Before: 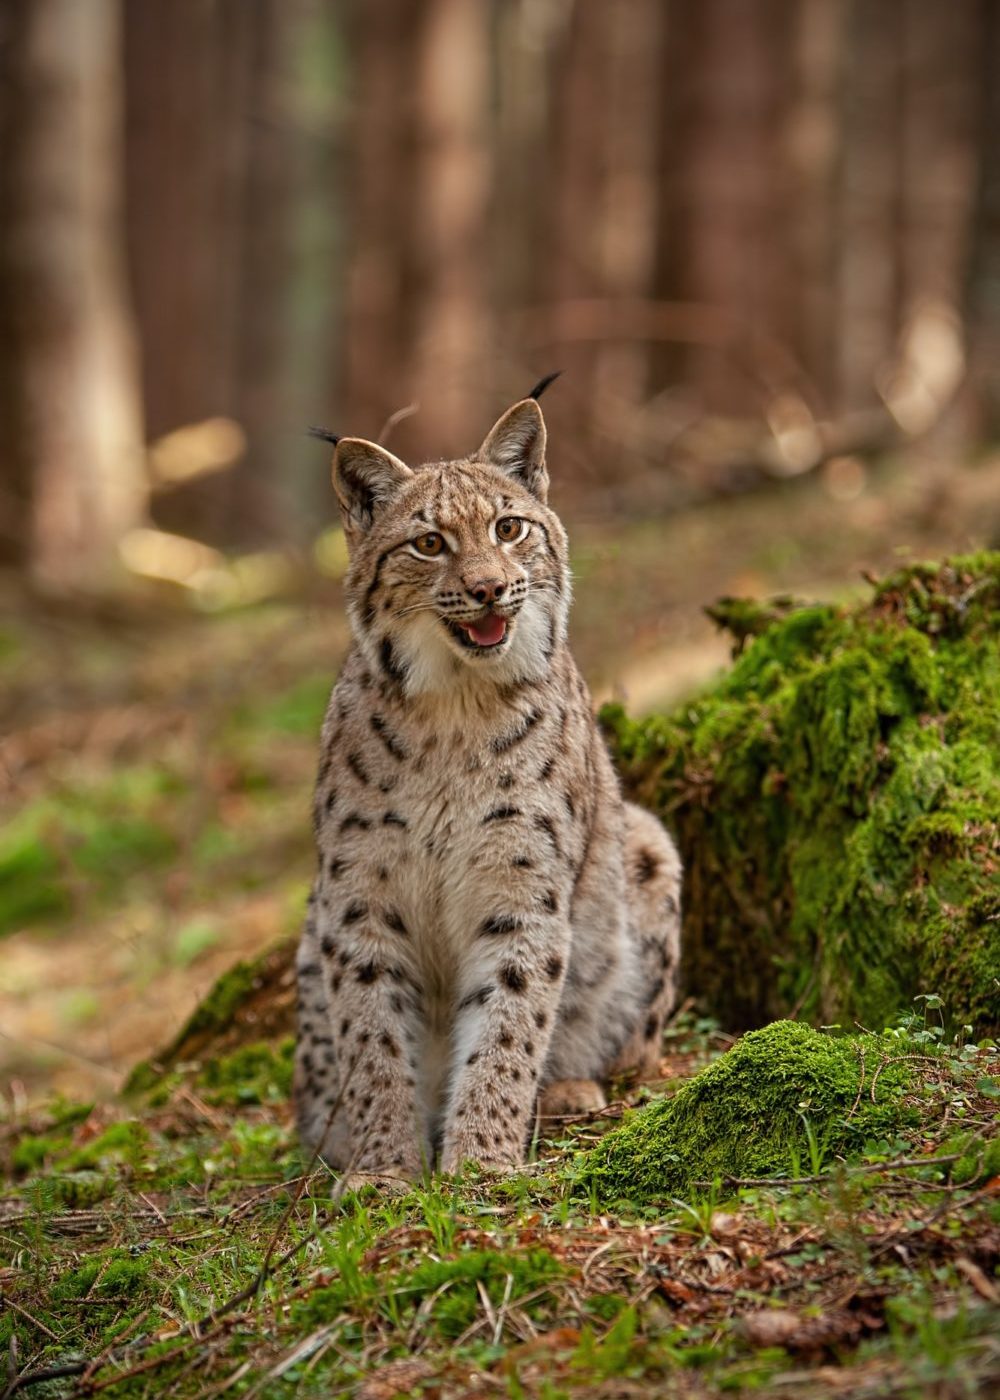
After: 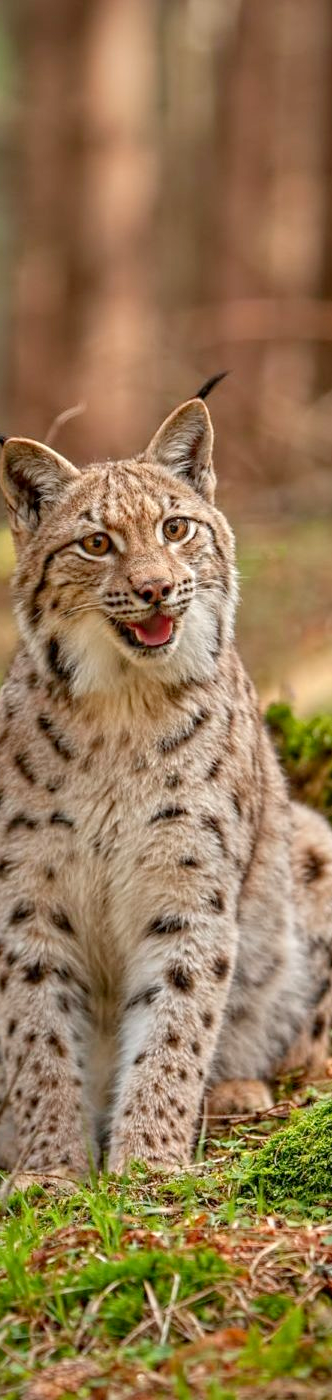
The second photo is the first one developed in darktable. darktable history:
crop: left 33.316%, right 33.455%
local contrast: on, module defaults
levels: levels [0, 0.445, 1]
